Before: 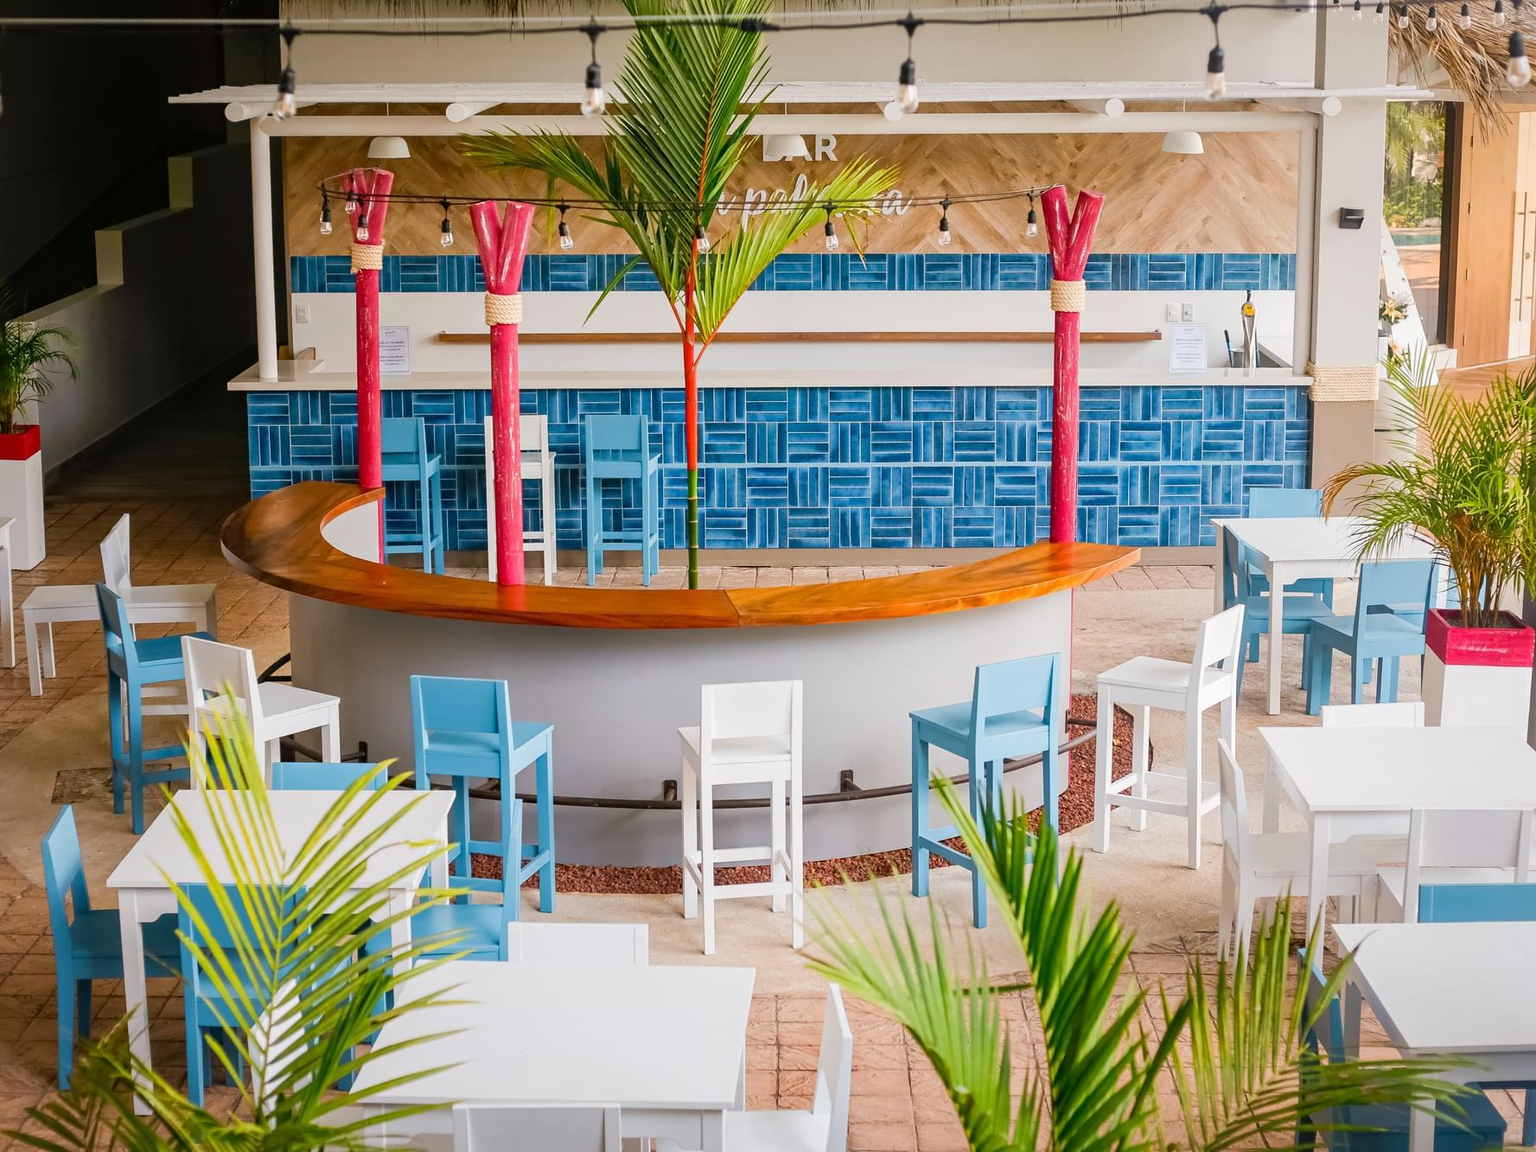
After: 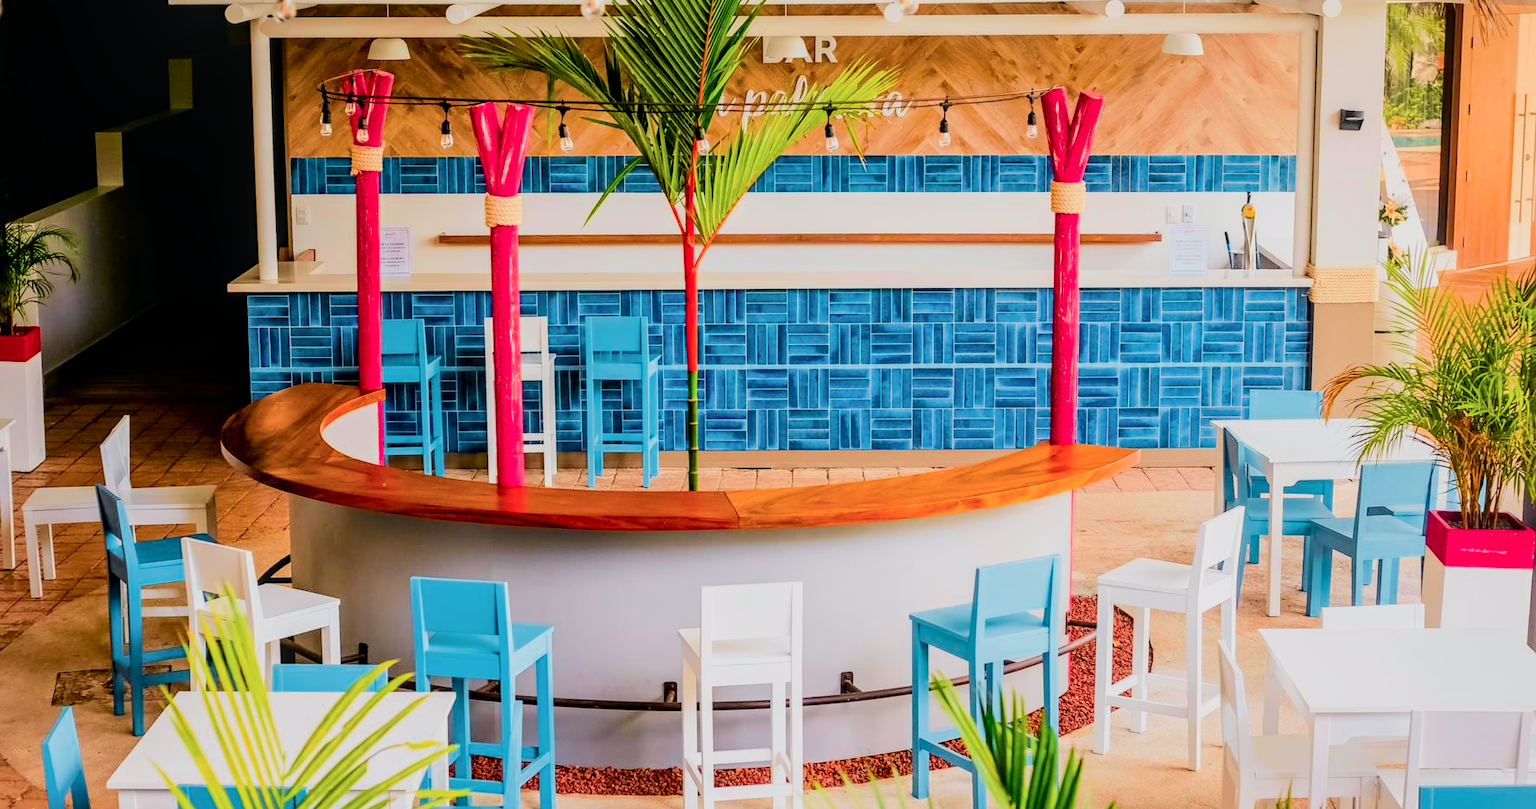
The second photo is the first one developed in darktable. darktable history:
tone curve: curves: ch0 [(0, 0) (0.058, 0.027) (0.214, 0.183) (0.304, 0.288) (0.51, 0.549) (0.658, 0.7) (0.741, 0.775) (0.844, 0.866) (0.986, 0.957)]; ch1 [(0, 0) (0.172, 0.123) (0.312, 0.296) (0.437, 0.429) (0.471, 0.469) (0.502, 0.5) (0.513, 0.515) (0.572, 0.603) (0.617, 0.653) (0.68, 0.724) (0.889, 0.924) (1, 1)]; ch2 [(0, 0) (0.411, 0.424) (0.489, 0.49) (0.502, 0.5) (0.517, 0.519) (0.549, 0.578) (0.604, 0.628) (0.693, 0.686) (1, 1)], color space Lab, independent channels, preserve colors none
exposure: exposure 0.161 EV, compensate highlight preservation false
color balance rgb: shadows lift › chroma 3.127%, shadows lift › hue 281.02°, perceptual saturation grading › global saturation 25.098%, global vibrance 29.572%
crop and rotate: top 8.62%, bottom 21.052%
filmic rgb: black relative exposure -5.14 EV, white relative exposure 3.98 EV, hardness 2.89, contrast 1.197, preserve chrominance max RGB, color science v6 (2022), contrast in shadows safe, contrast in highlights safe
local contrast: on, module defaults
